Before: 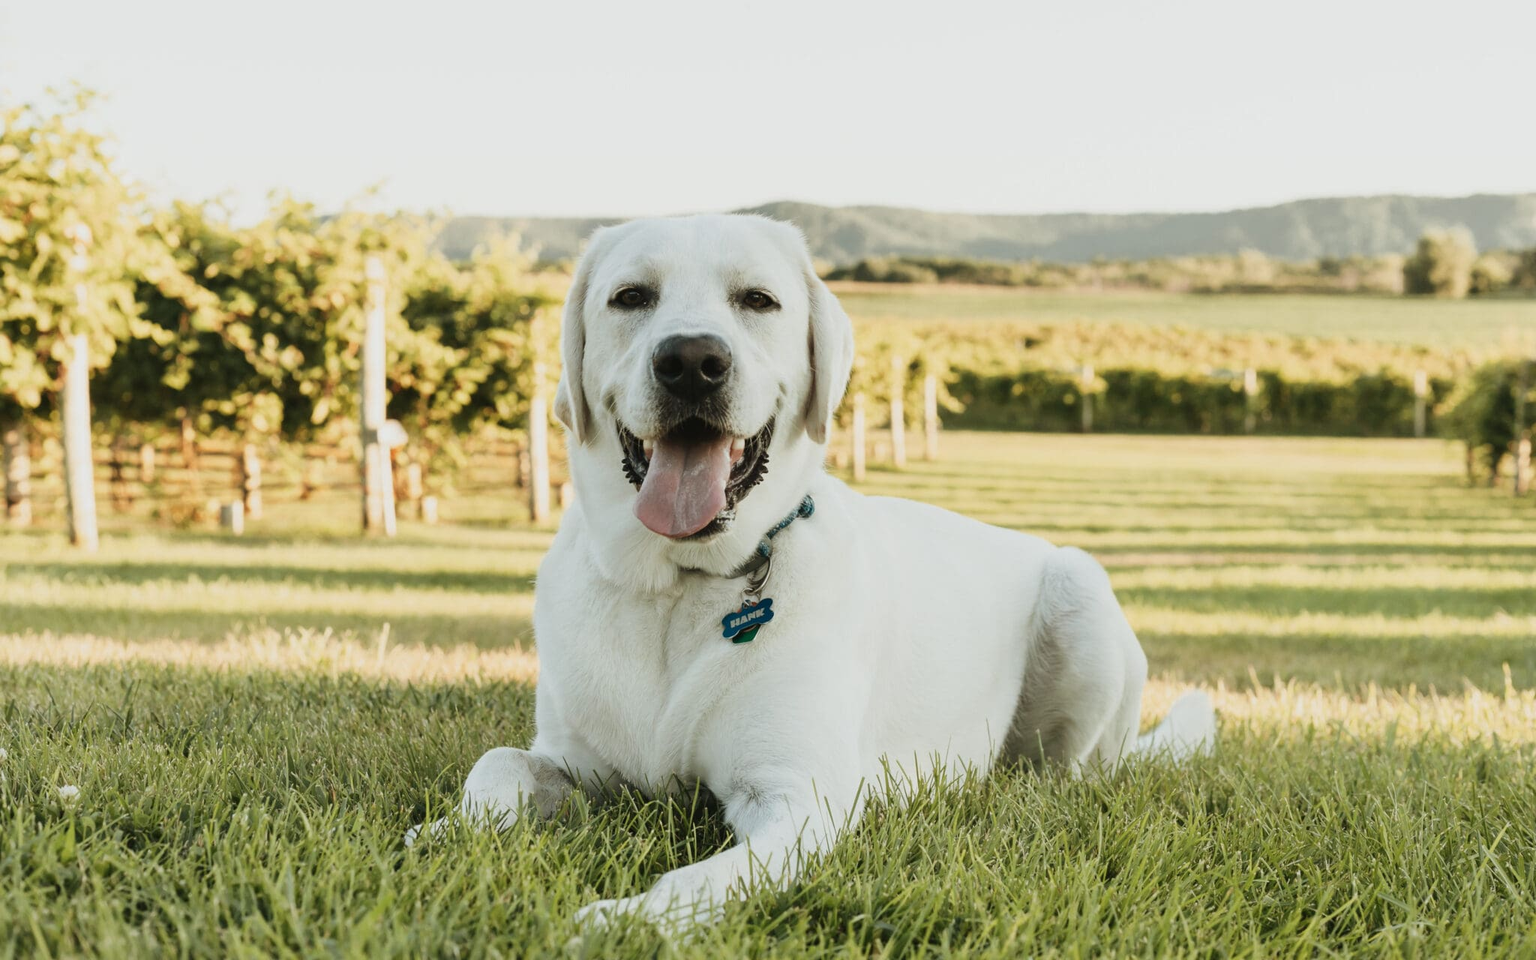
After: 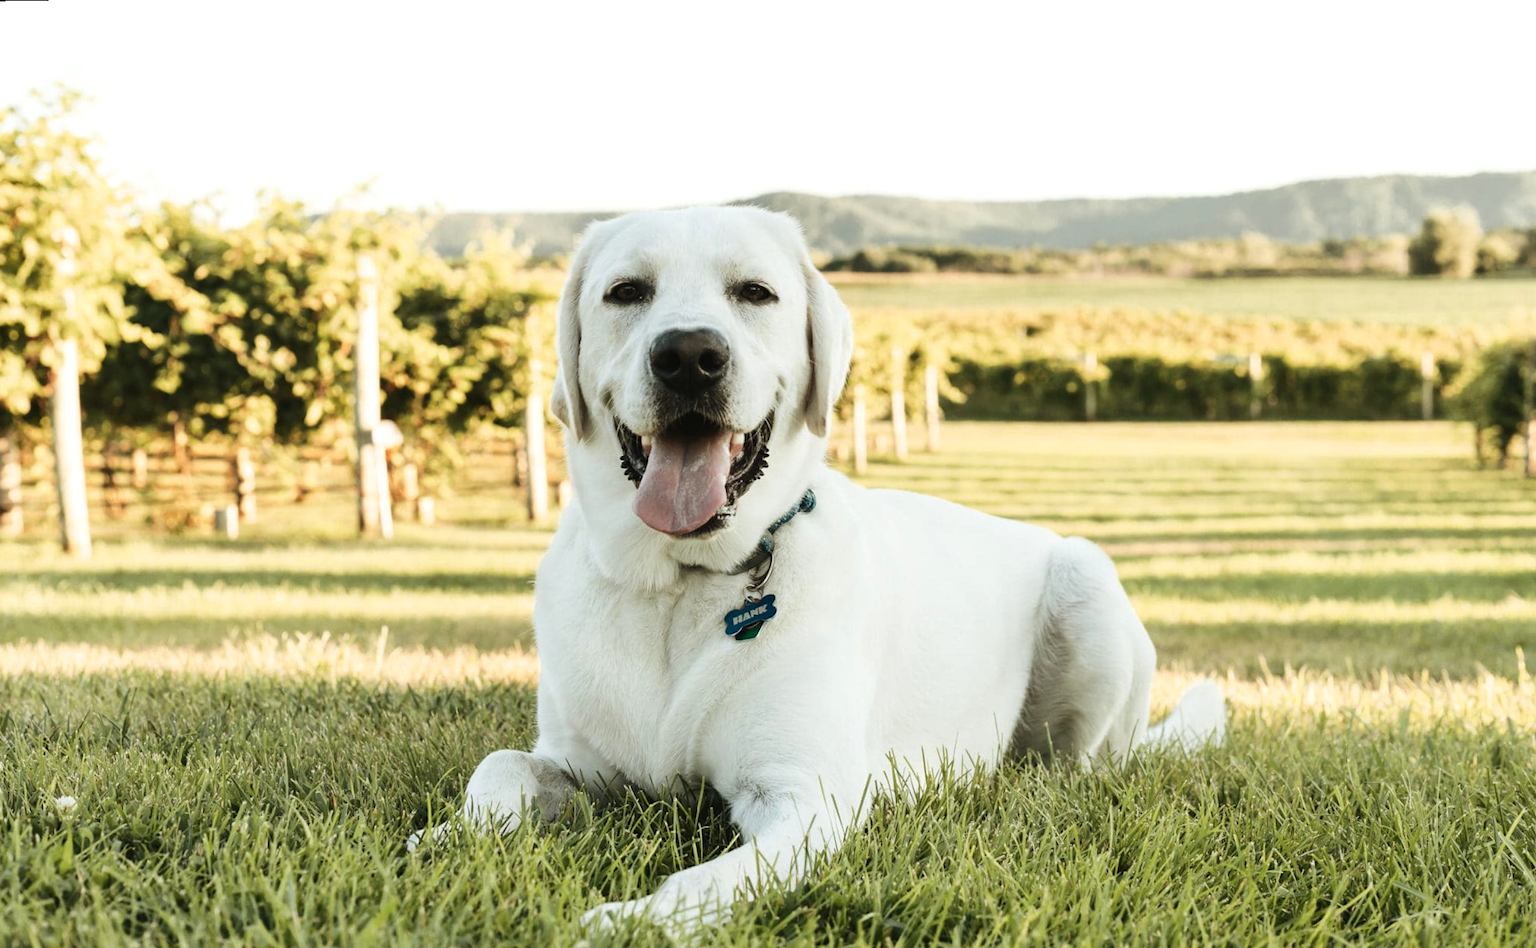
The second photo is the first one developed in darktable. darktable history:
rotate and perspective: rotation -1°, crop left 0.011, crop right 0.989, crop top 0.025, crop bottom 0.975
tone equalizer: -8 EV -0.417 EV, -7 EV -0.389 EV, -6 EV -0.333 EV, -5 EV -0.222 EV, -3 EV 0.222 EV, -2 EV 0.333 EV, -1 EV 0.389 EV, +0 EV 0.417 EV, edges refinement/feathering 500, mask exposure compensation -1.57 EV, preserve details no
